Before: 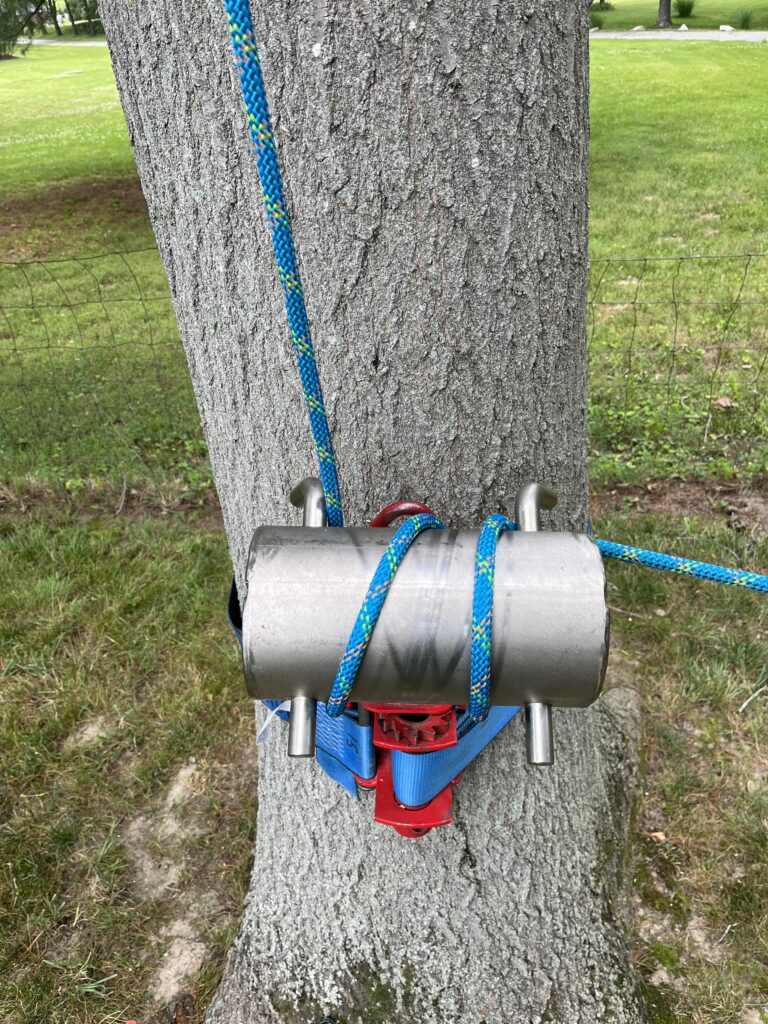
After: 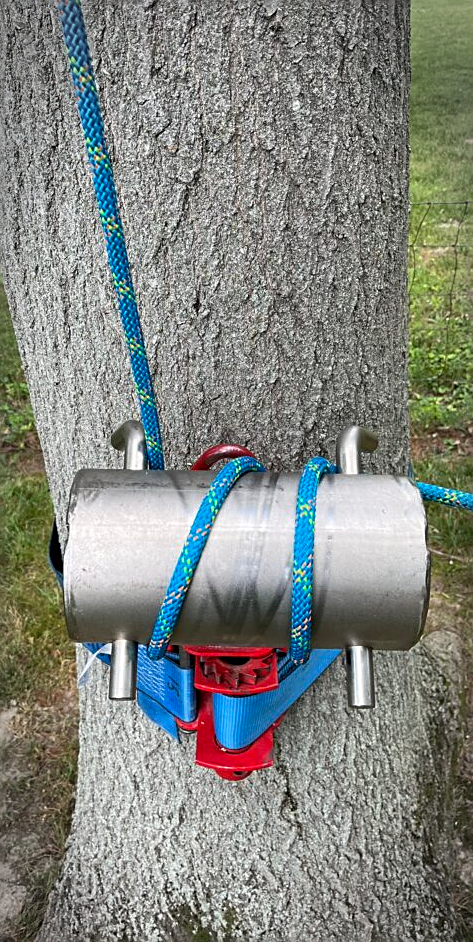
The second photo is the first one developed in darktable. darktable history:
vignetting: automatic ratio true, dithering 8-bit output
sharpen: on, module defaults
crop and rotate: left 23.385%, top 5.646%, right 15.01%, bottom 2.306%
